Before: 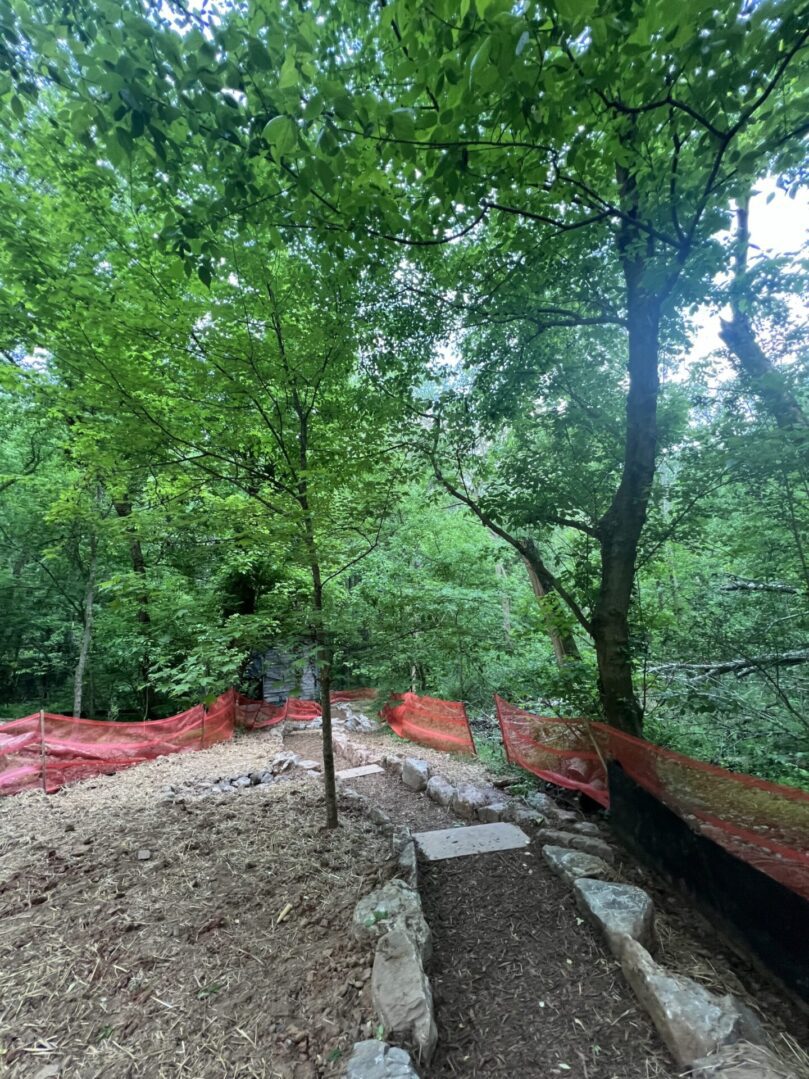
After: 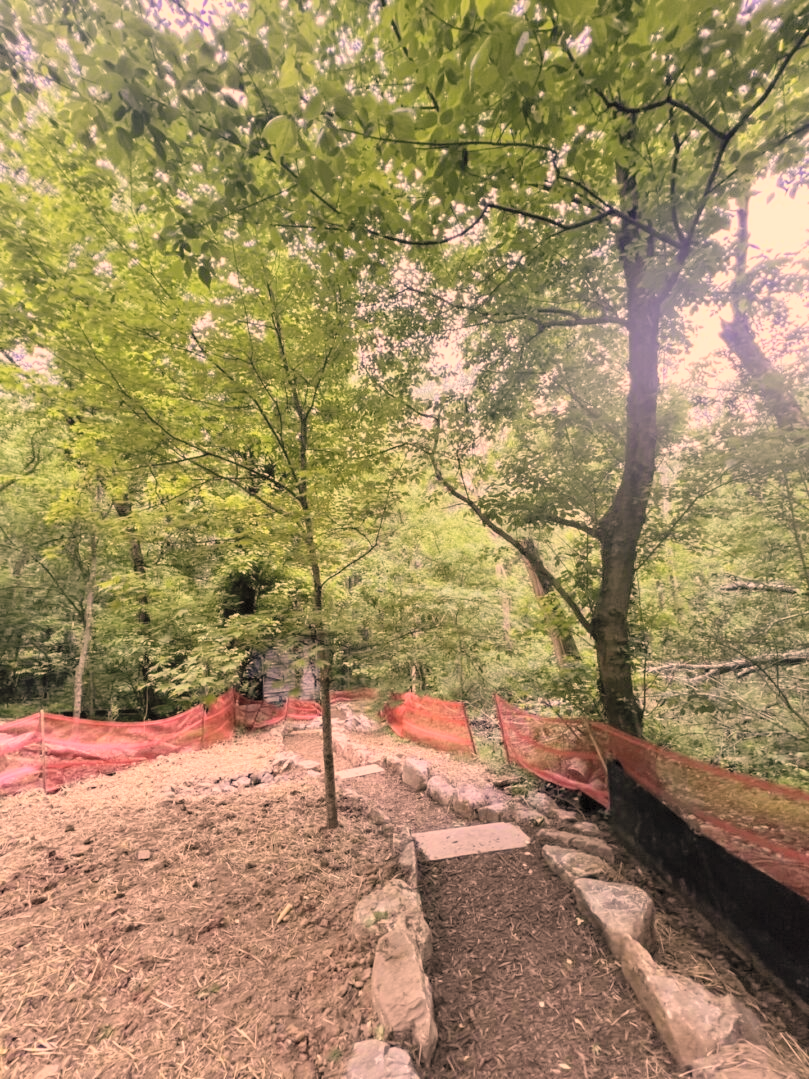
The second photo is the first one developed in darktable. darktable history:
contrast brightness saturation: contrast 0.096, brightness 0.309, saturation 0.138
color correction: highlights a* 39.47, highlights b* 39.76, saturation 0.69
